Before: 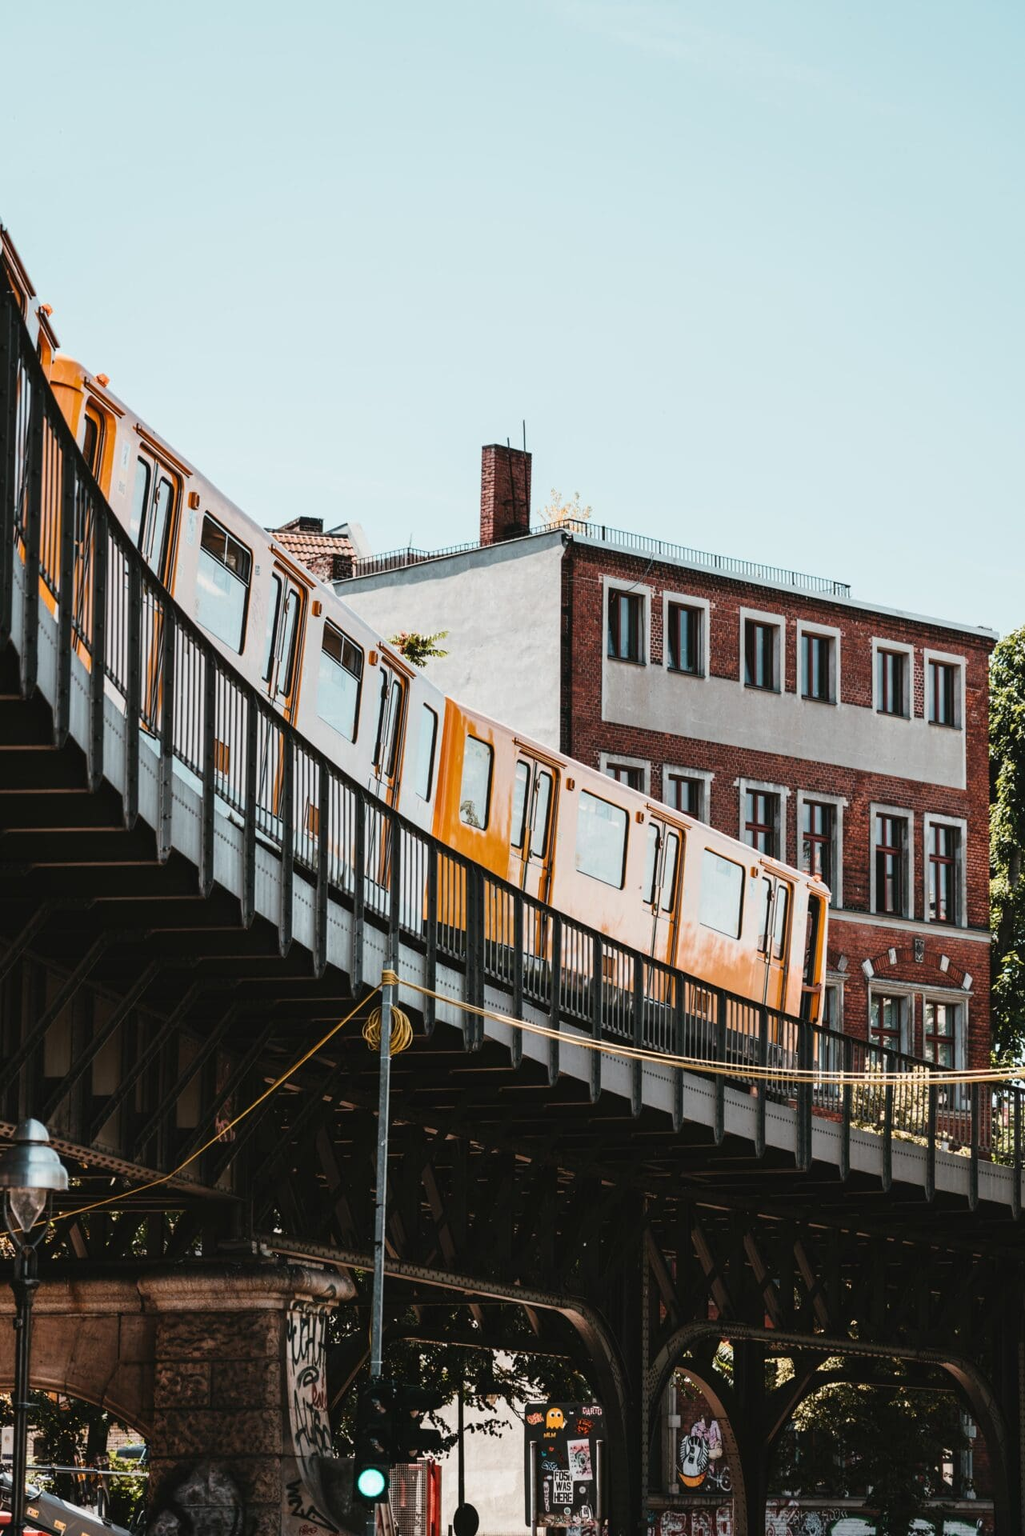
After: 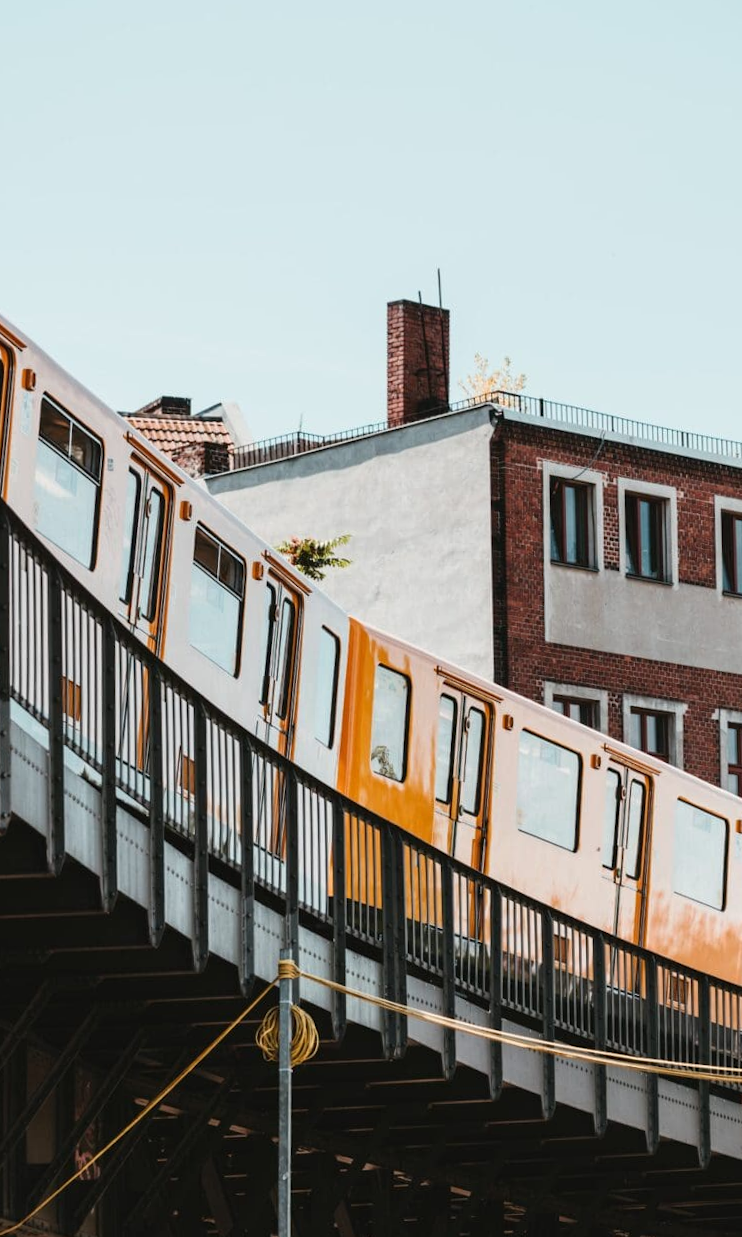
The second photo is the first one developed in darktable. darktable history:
rotate and perspective: rotation -1.42°, crop left 0.016, crop right 0.984, crop top 0.035, crop bottom 0.965
crop: left 16.202%, top 11.208%, right 26.045%, bottom 20.557%
